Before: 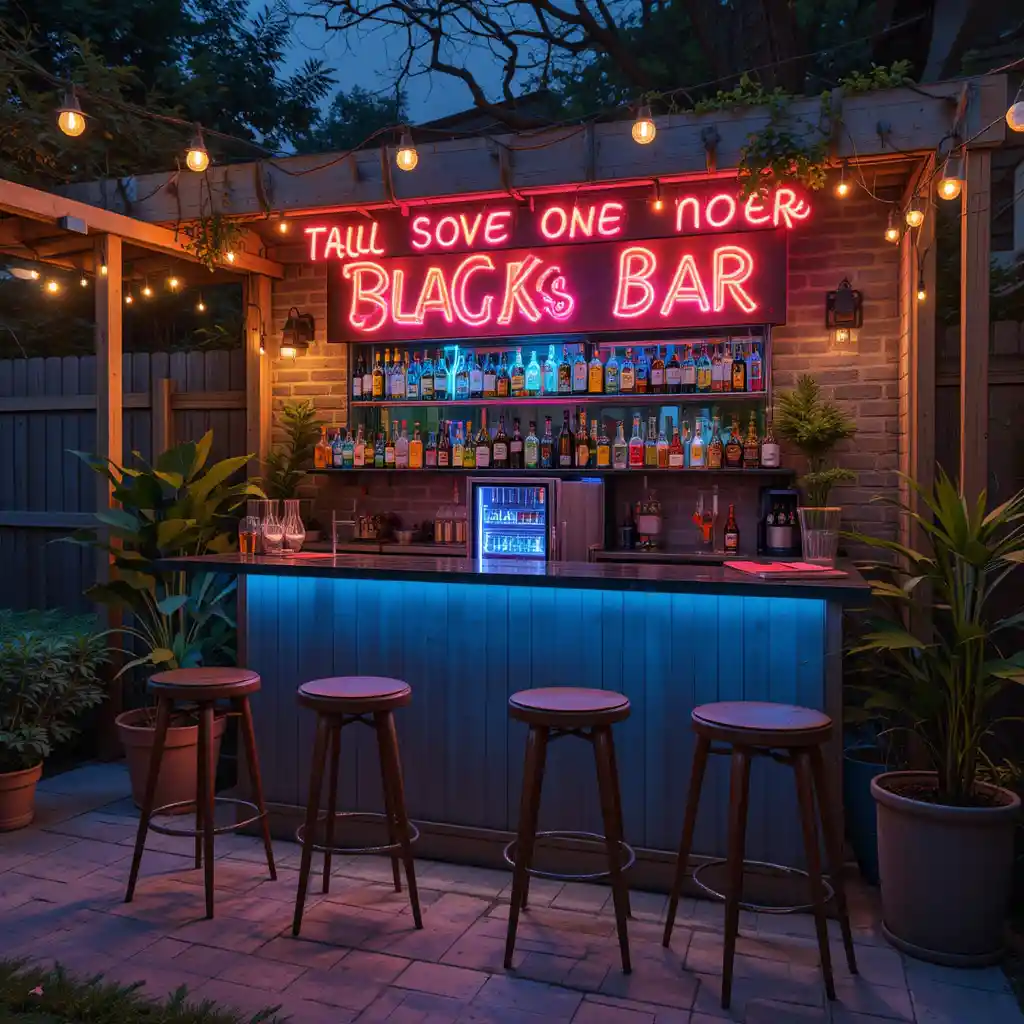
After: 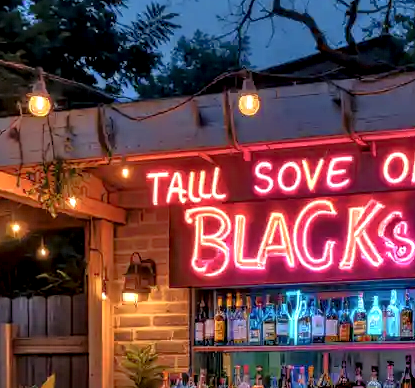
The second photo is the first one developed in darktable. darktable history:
local contrast: detail 160%
tone equalizer: -8 EV -0.528 EV, -7 EV -0.319 EV, -6 EV -0.083 EV, -5 EV 0.413 EV, -4 EV 0.985 EV, -3 EV 0.791 EV, -2 EV -0.01 EV, -1 EV 0.14 EV, +0 EV -0.012 EV, smoothing 1
crop: left 15.452%, top 5.459%, right 43.956%, bottom 56.62%
